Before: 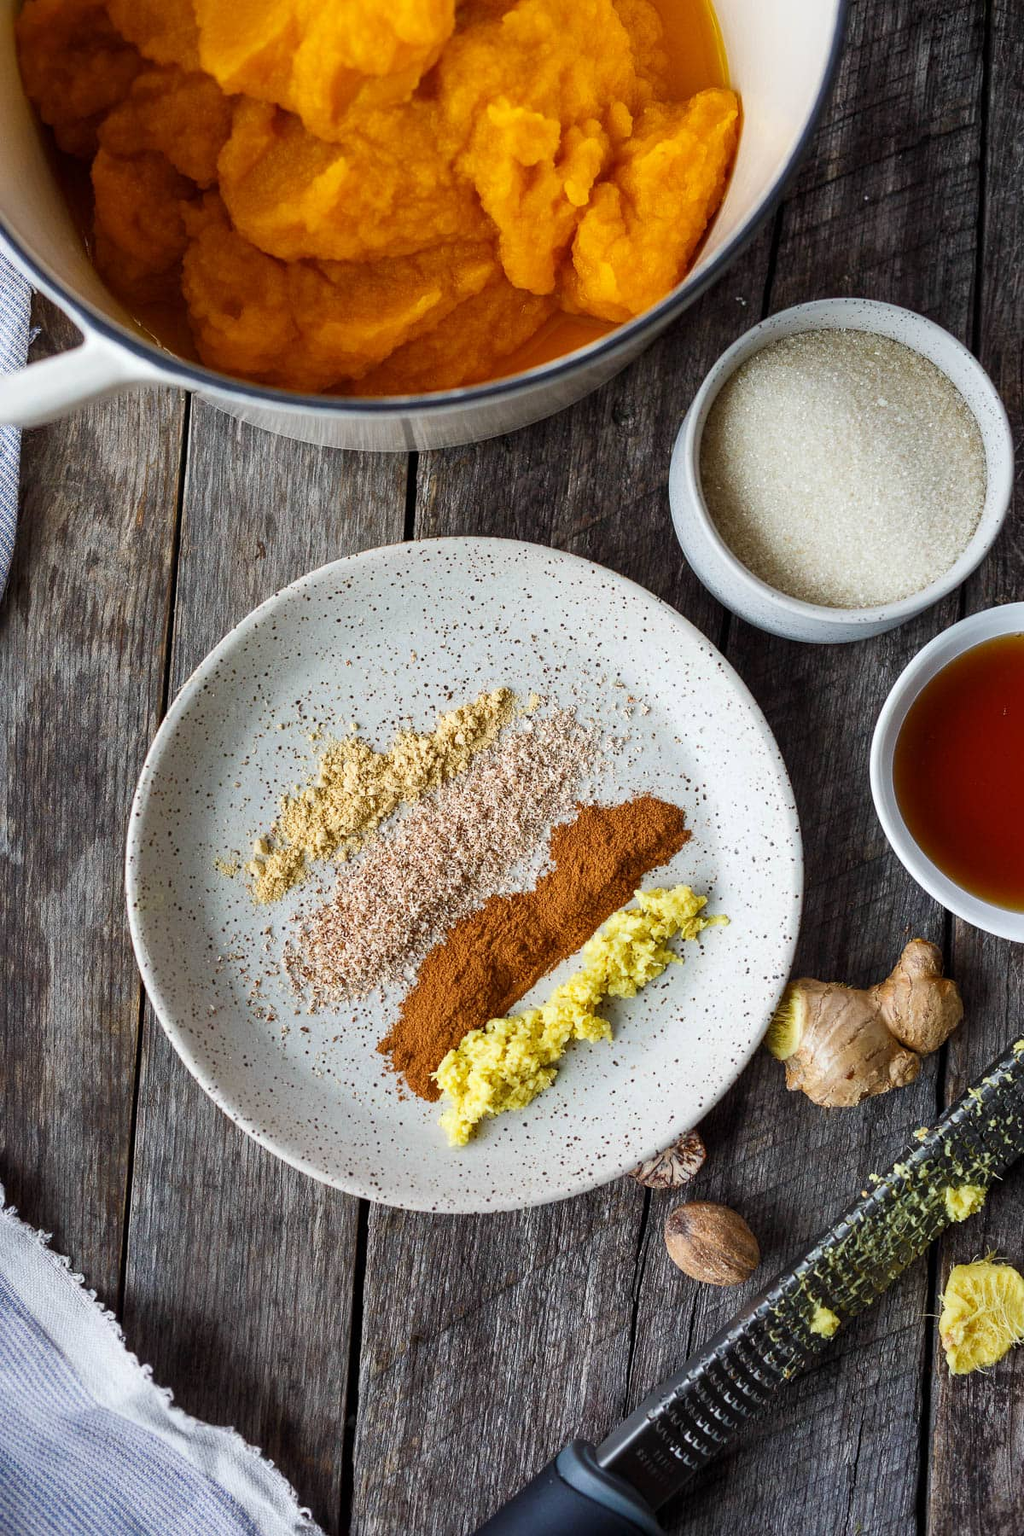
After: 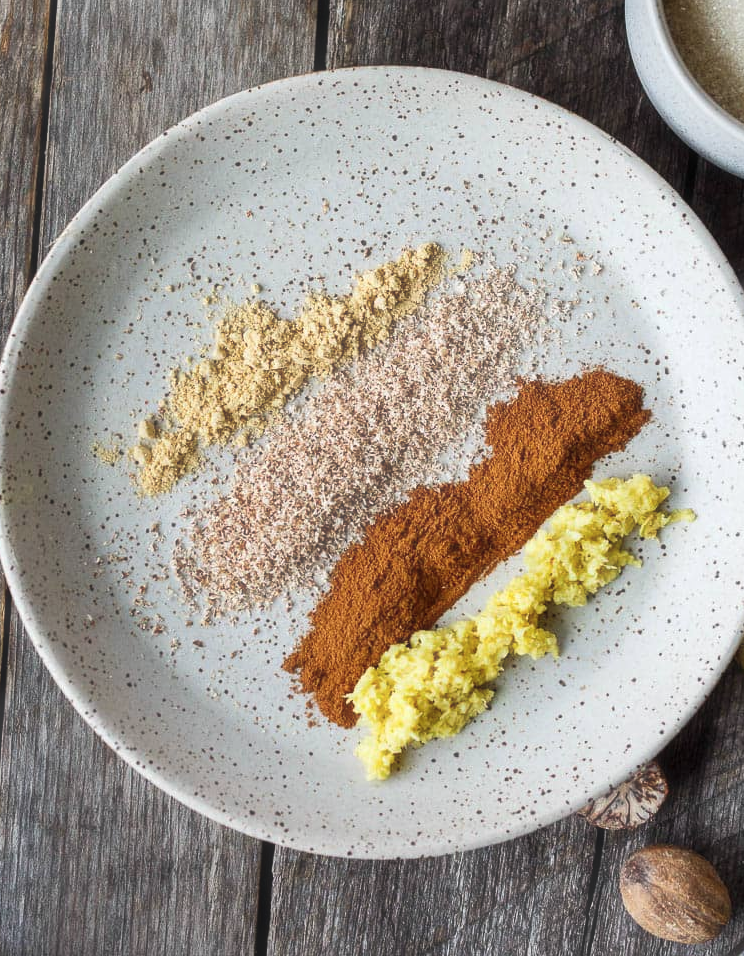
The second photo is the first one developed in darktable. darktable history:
crop: left 13.312%, top 31.28%, right 24.627%, bottom 15.582%
haze removal: strength -0.1, adaptive false
